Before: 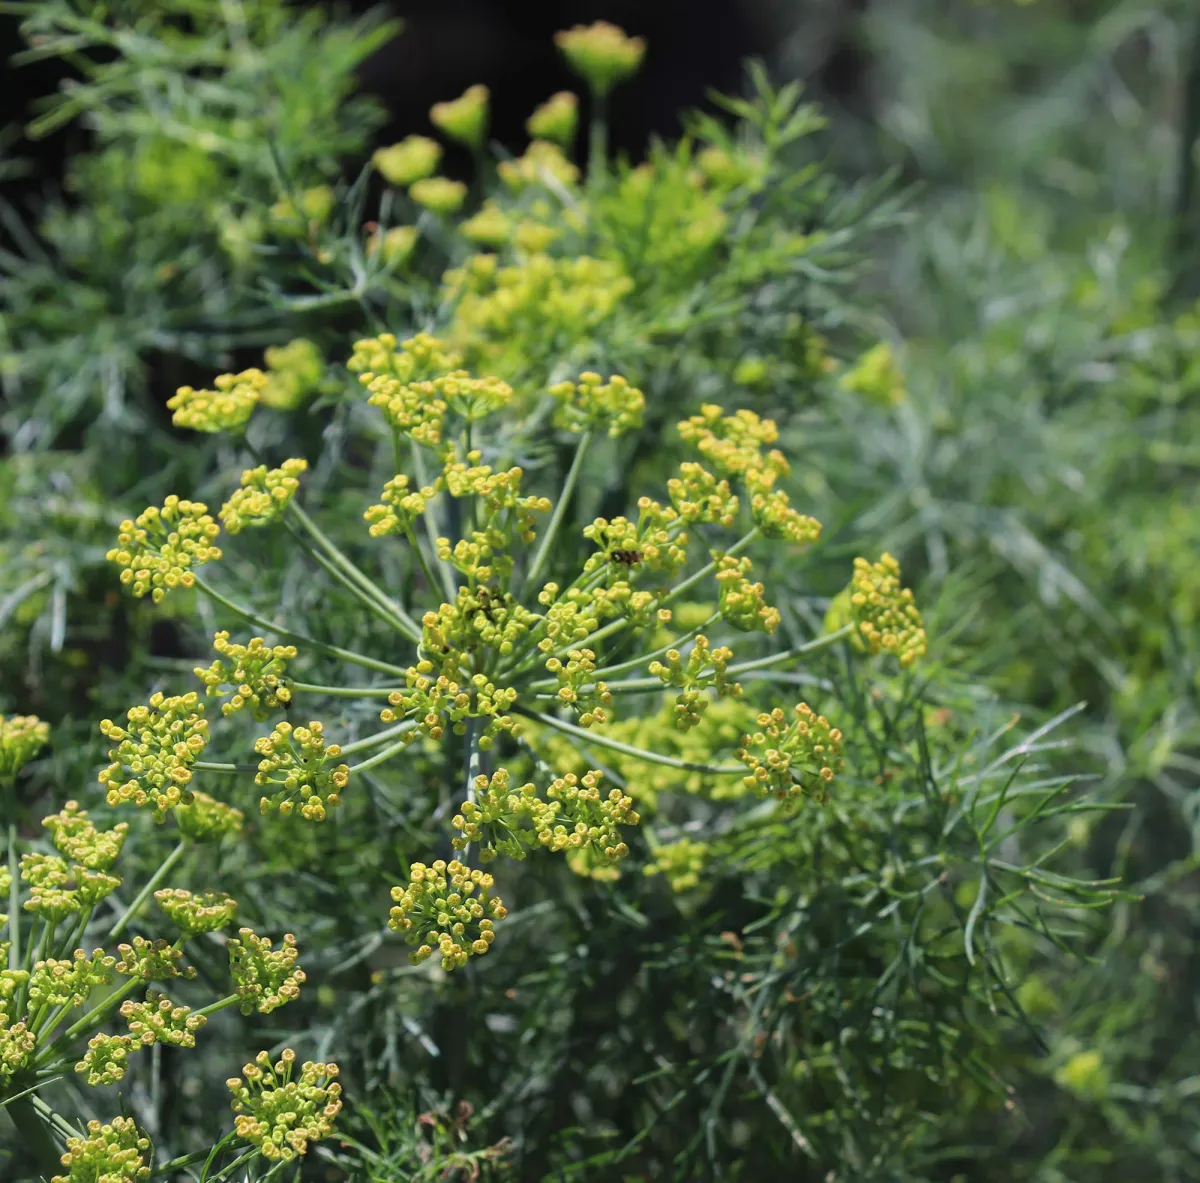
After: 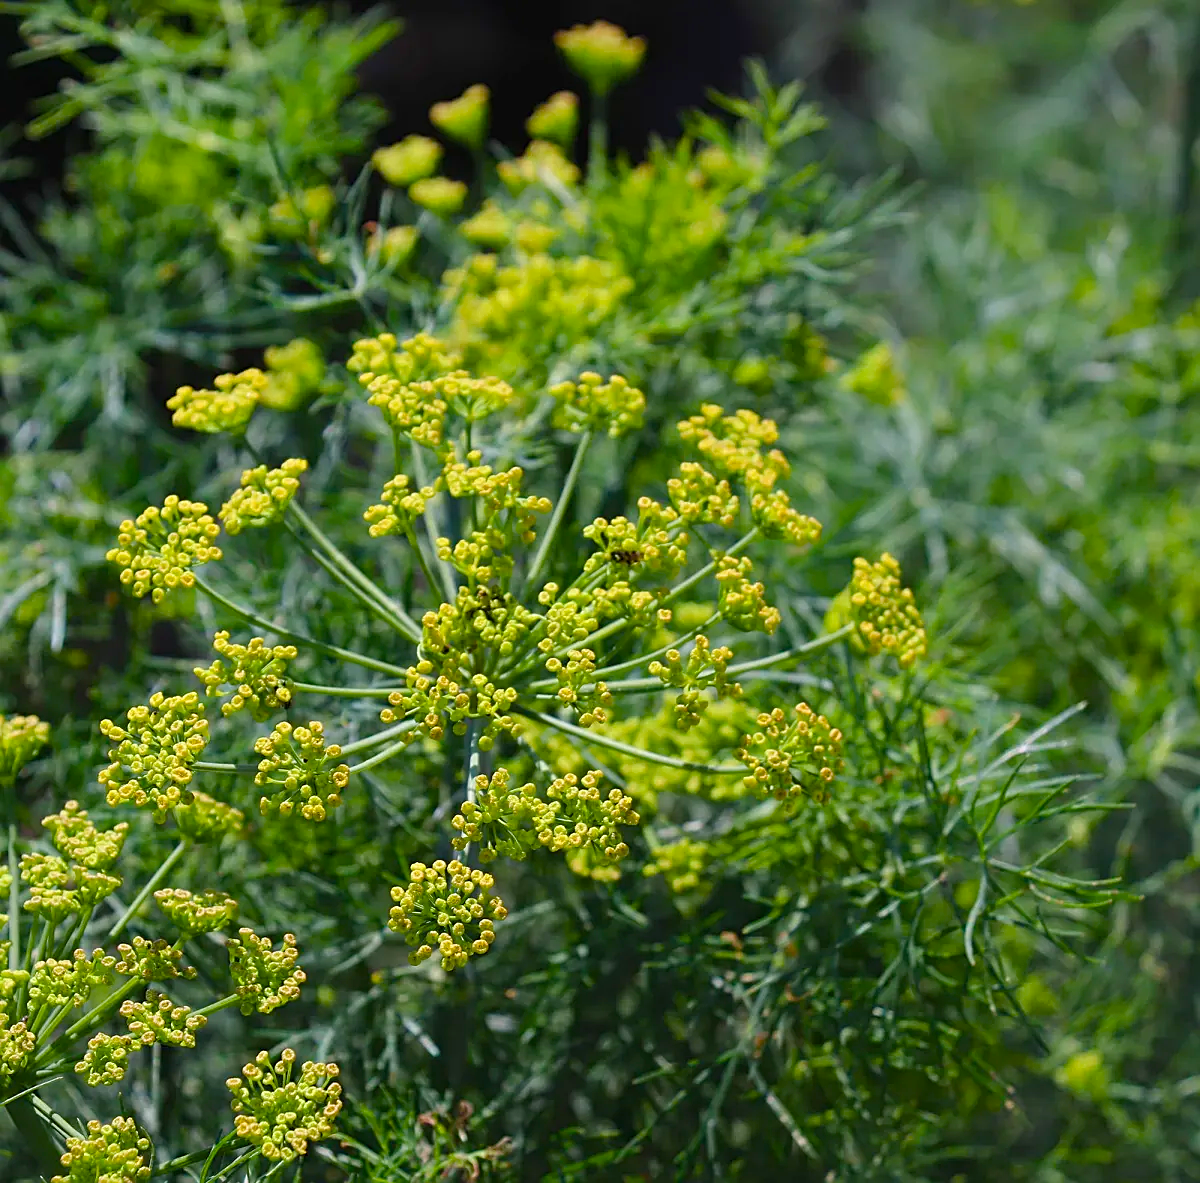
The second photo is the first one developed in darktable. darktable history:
sharpen: on, module defaults
color balance rgb: perceptual saturation grading › global saturation 35%, perceptual saturation grading › highlights -25%, perceptual saturation grading › shadows 50%
